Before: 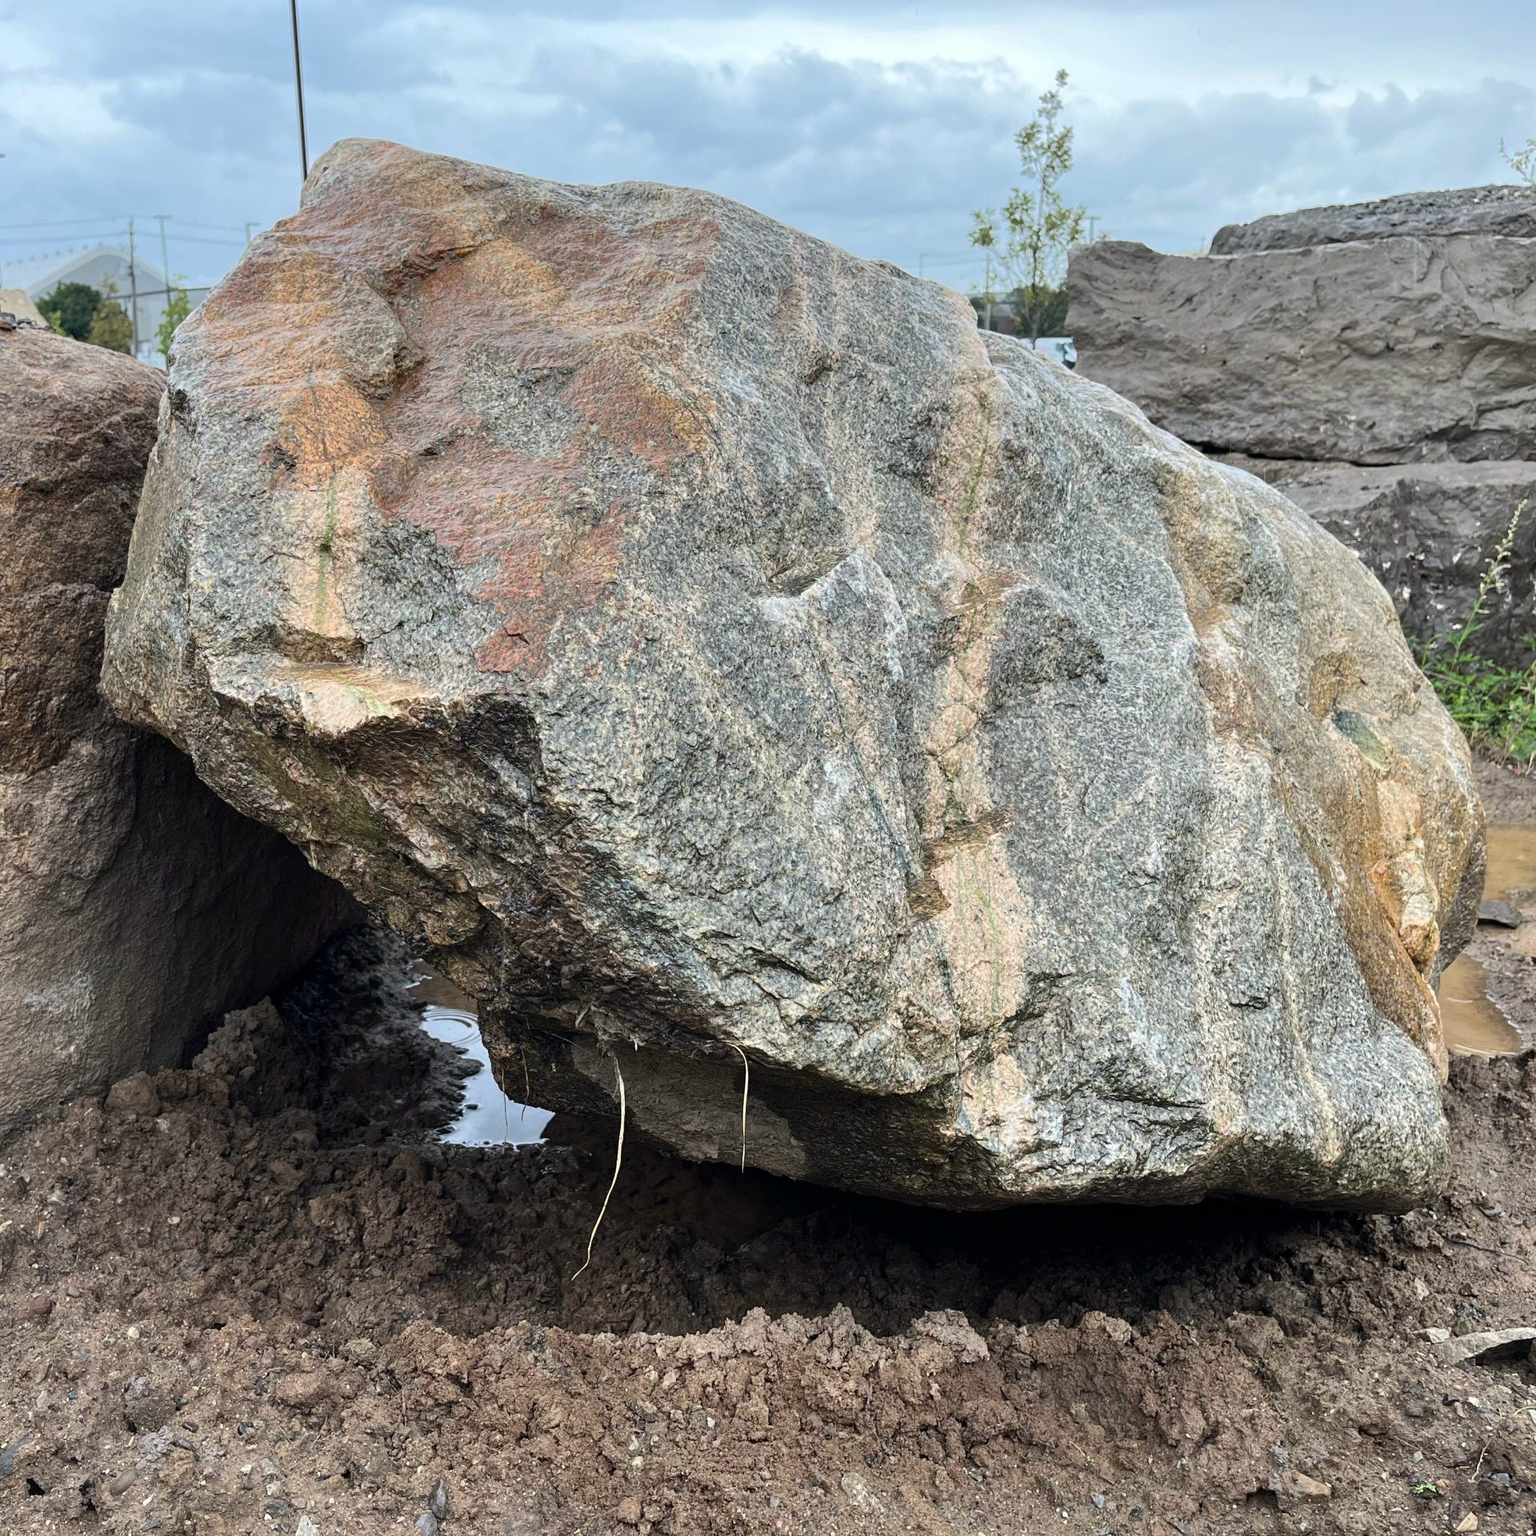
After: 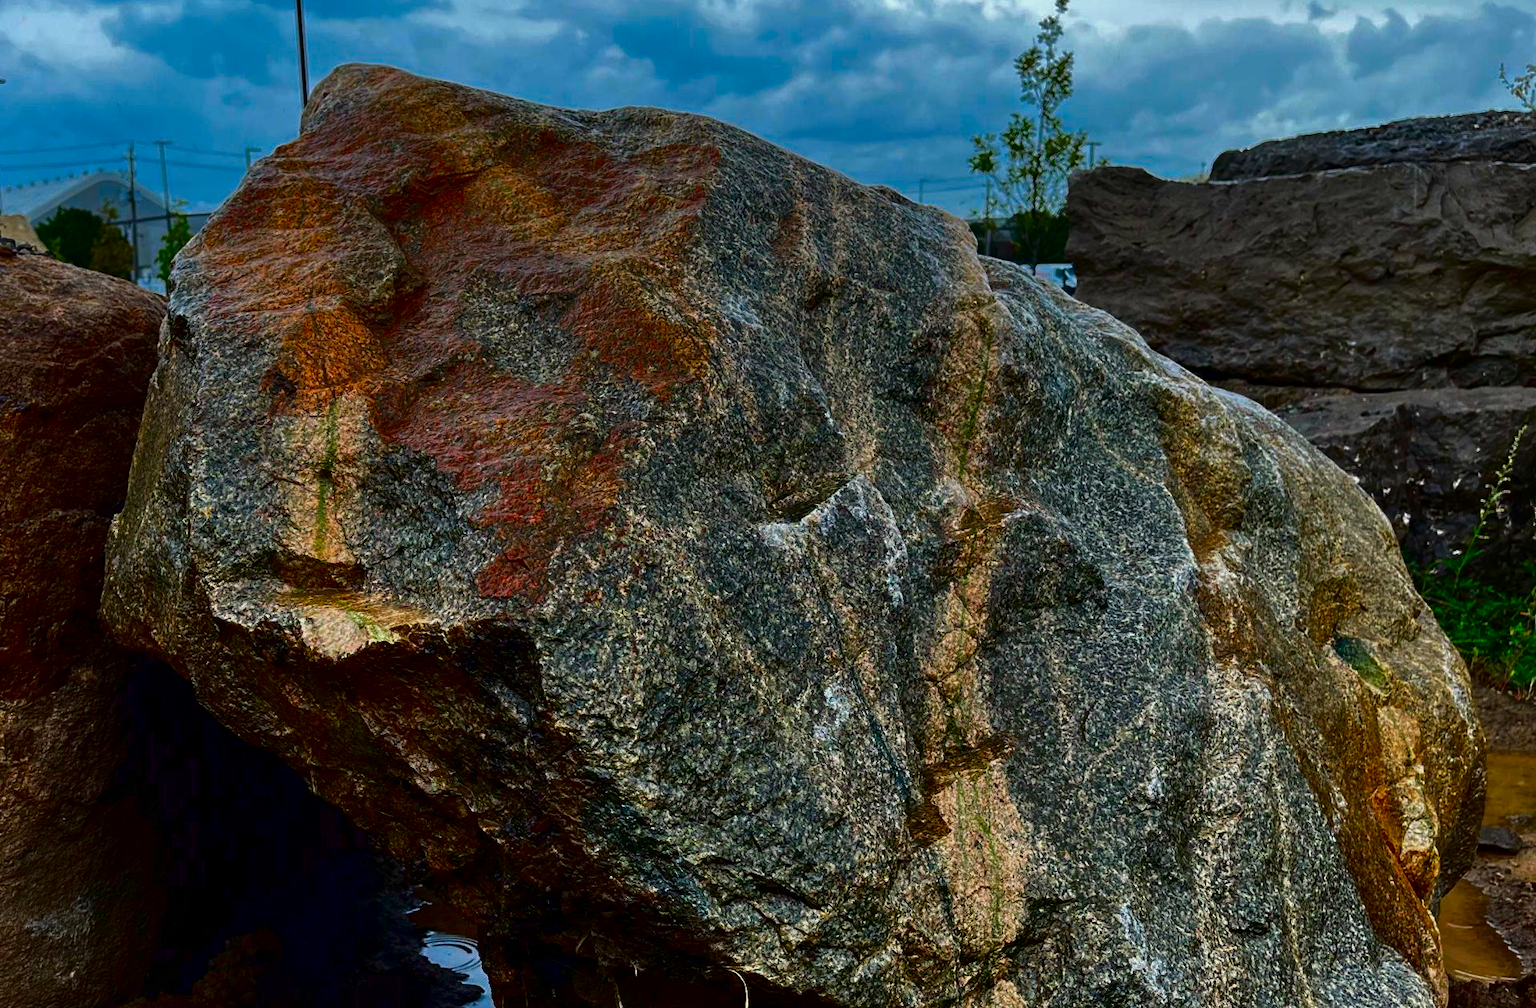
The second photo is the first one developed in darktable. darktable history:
exposure: exposure -0.048 EV, compensate highlight preservation false
contrast brightness saturation: brightness -1, saturation 1
crop and rotate: top 4.848%, bottom 29.503%
